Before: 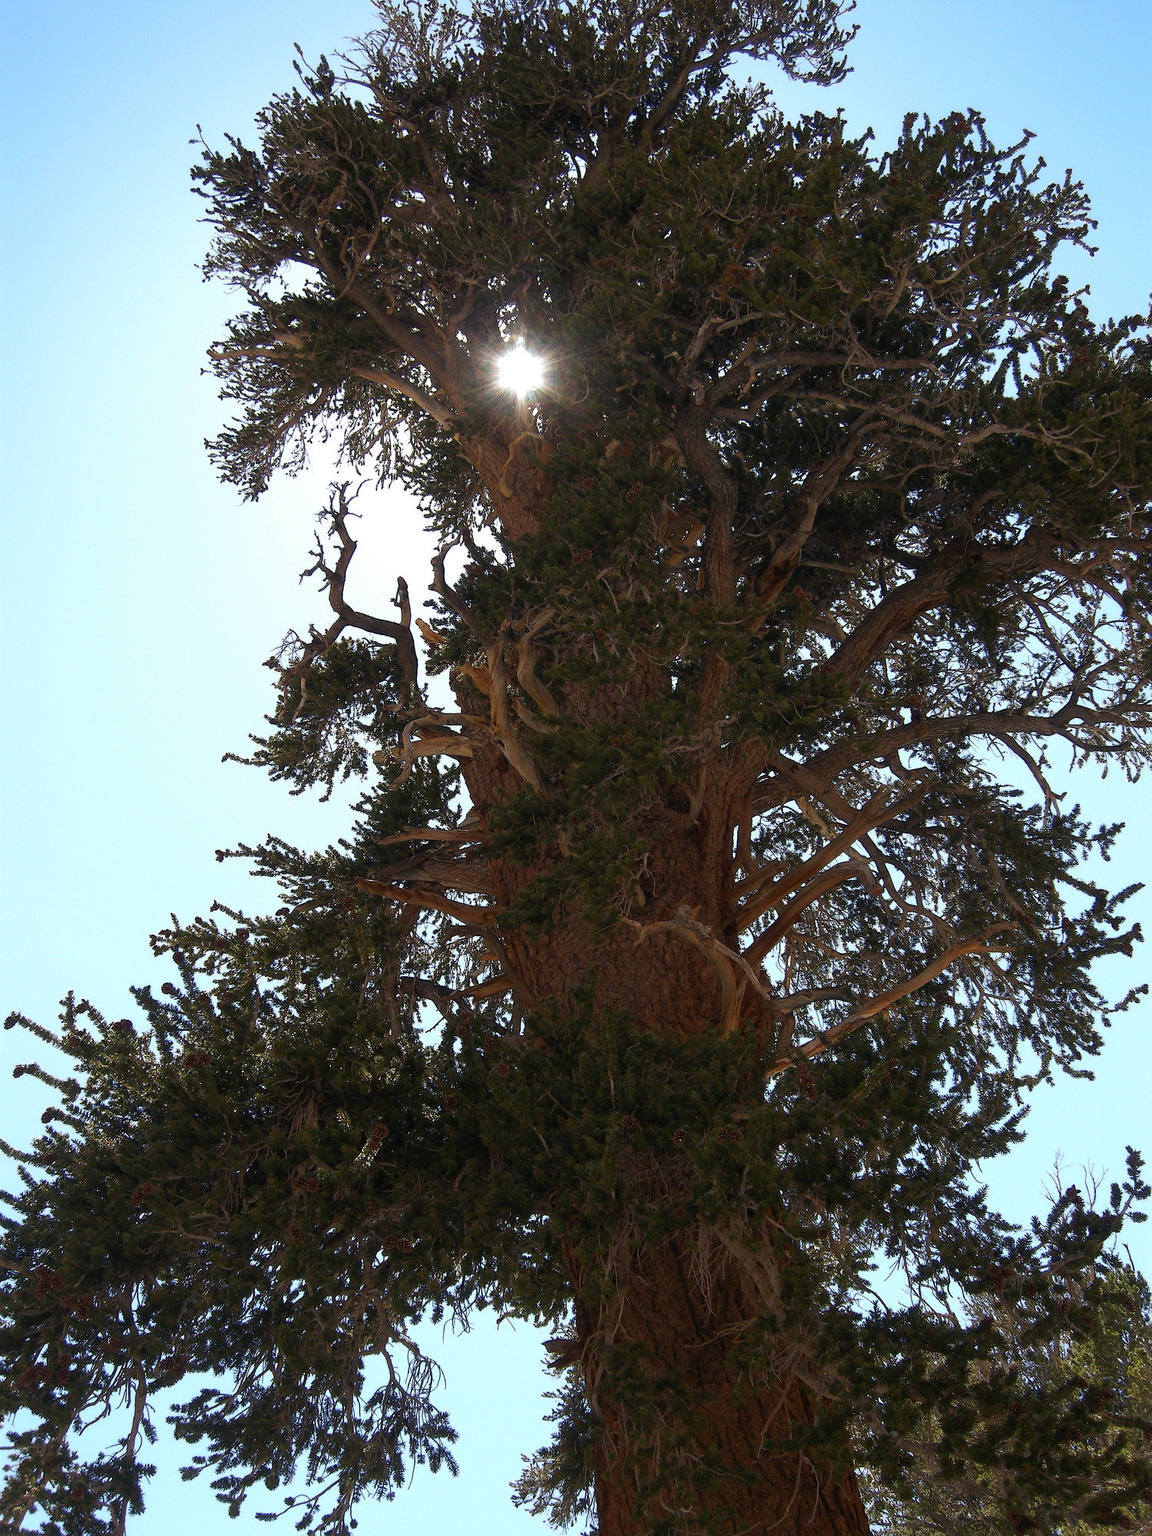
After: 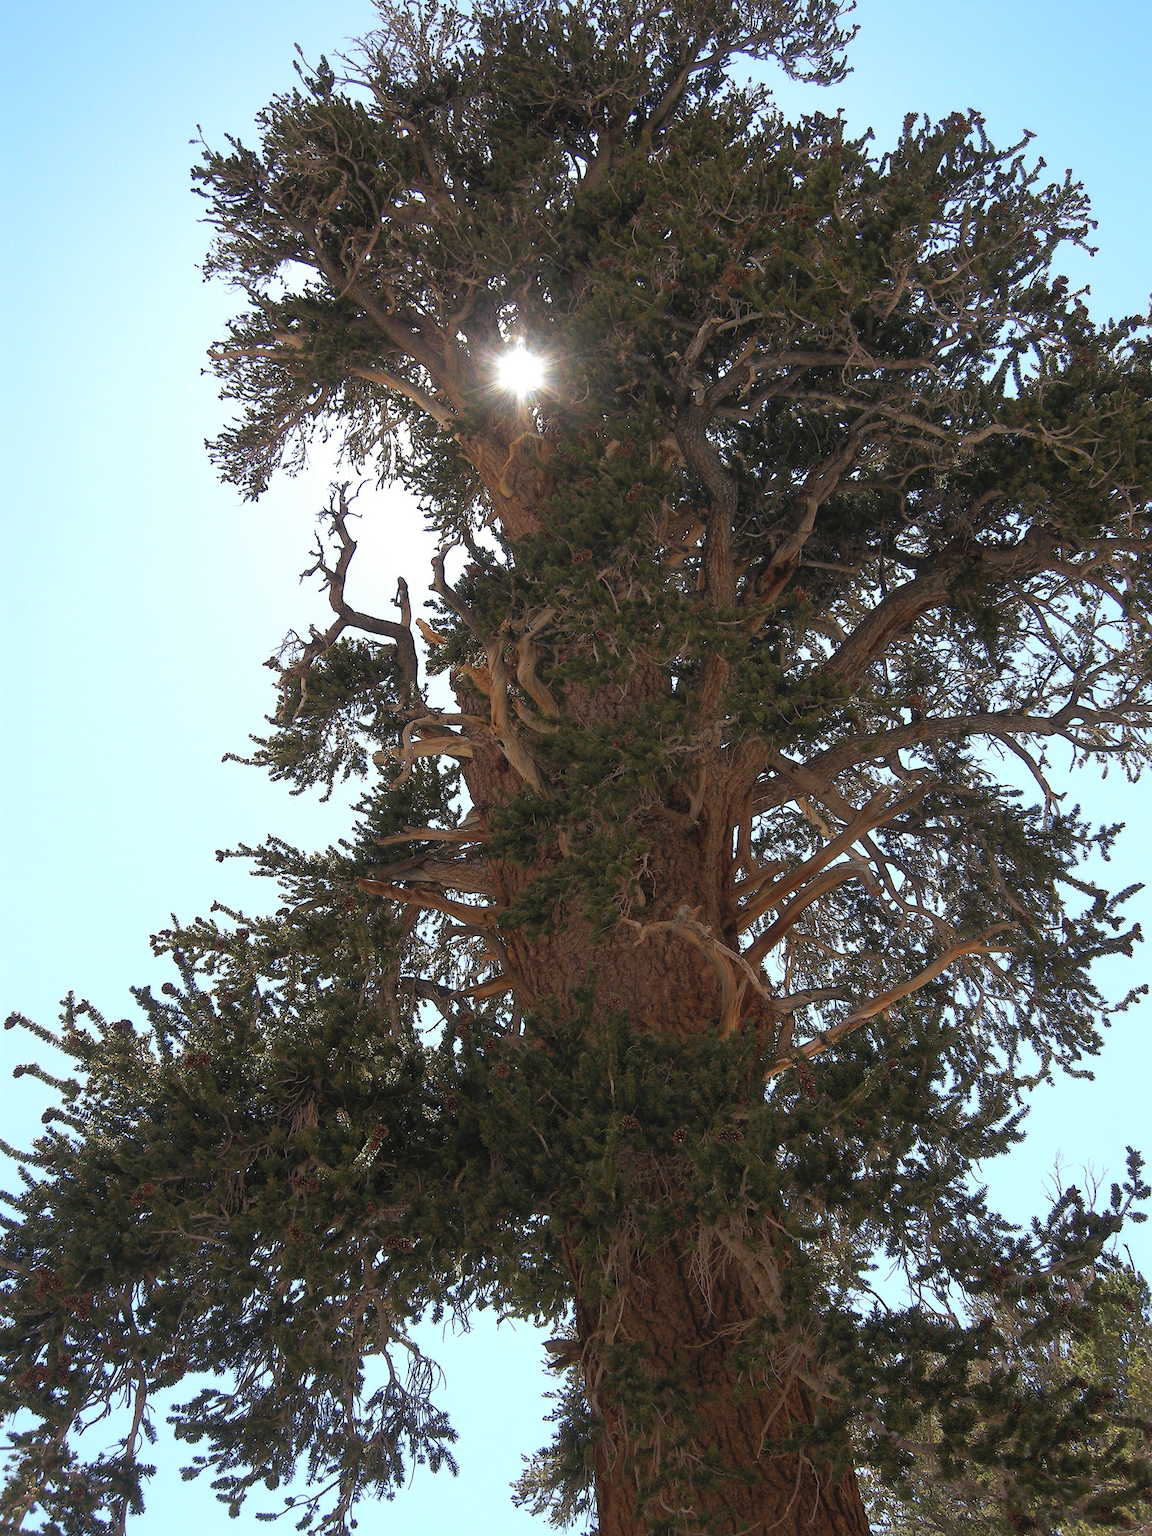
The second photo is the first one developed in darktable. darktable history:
contrast brightness saturation: brightness 0.147
